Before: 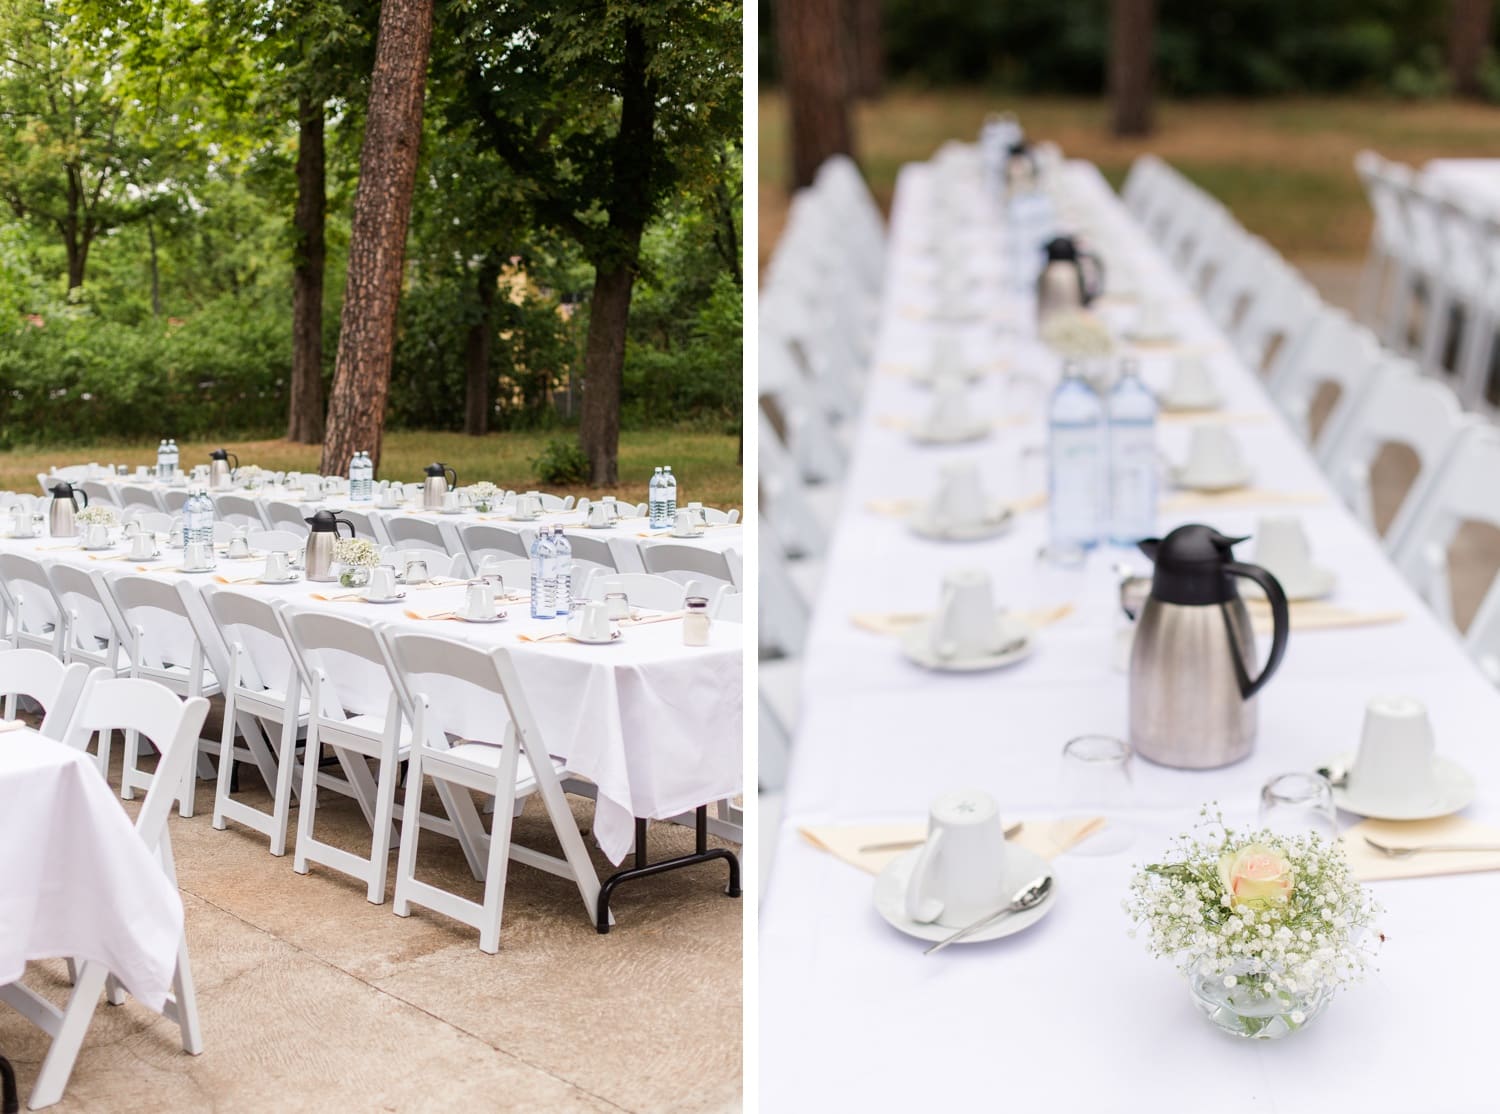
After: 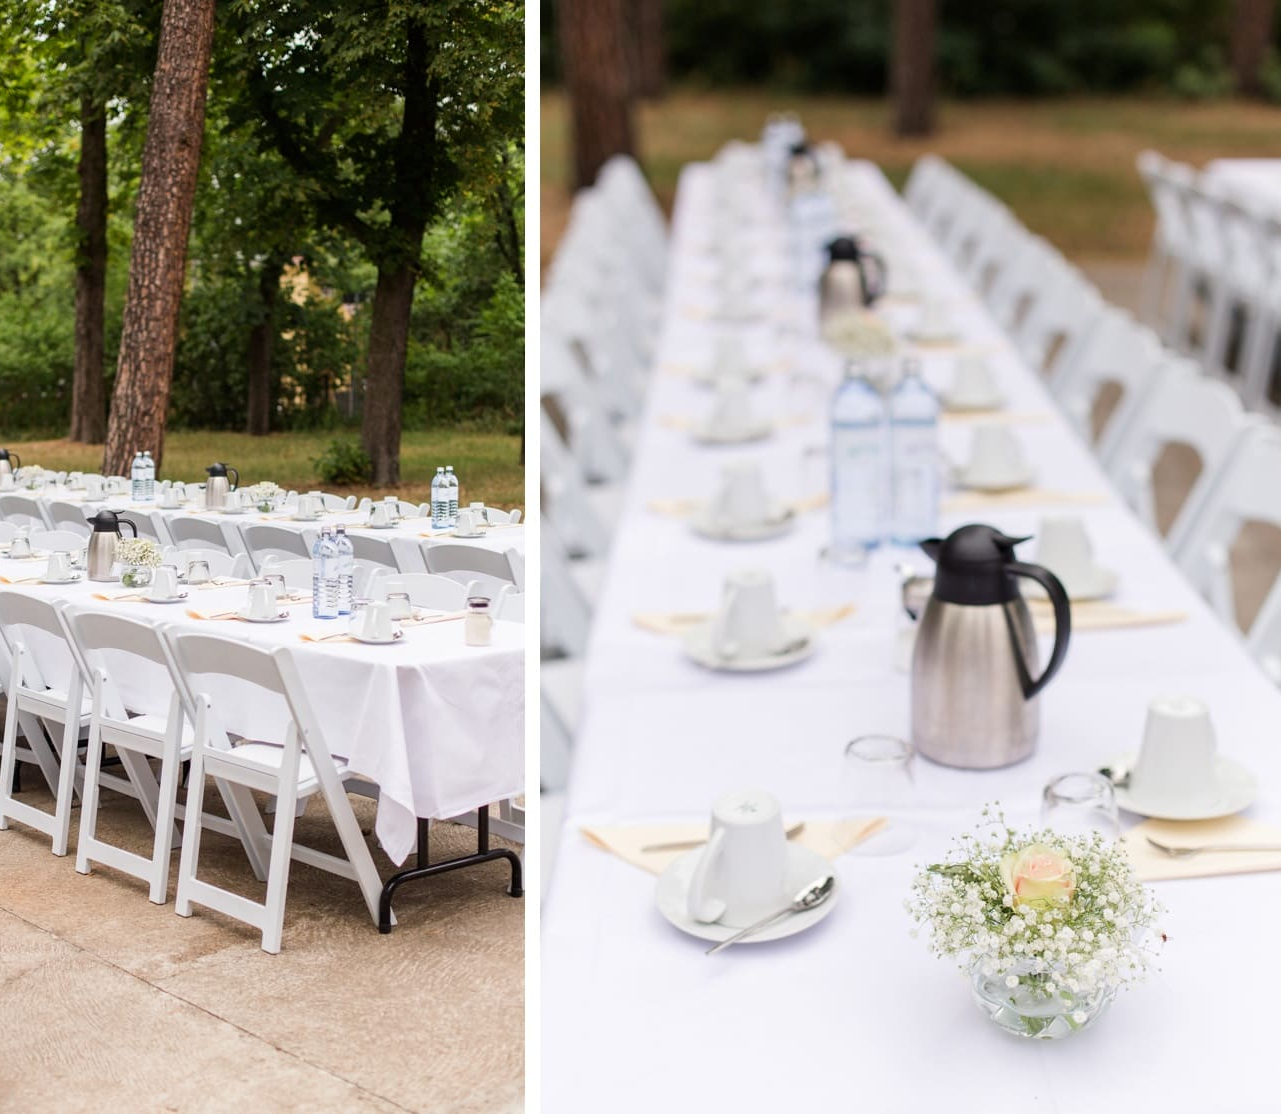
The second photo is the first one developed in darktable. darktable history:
crop and rotate: left 14.56%
